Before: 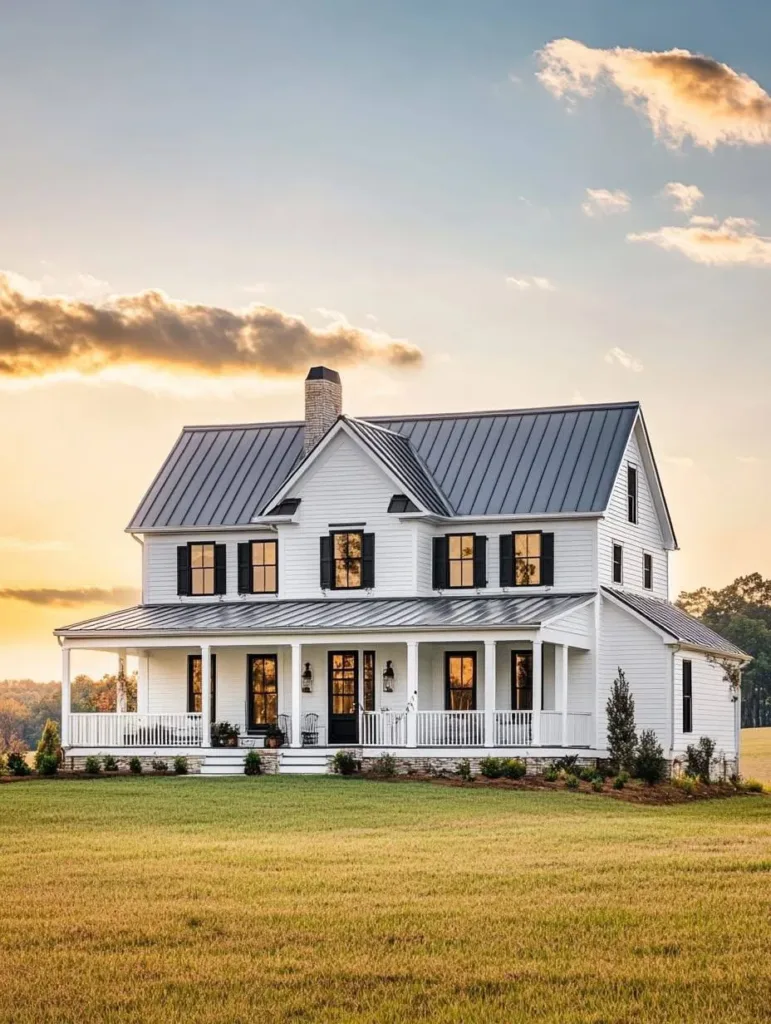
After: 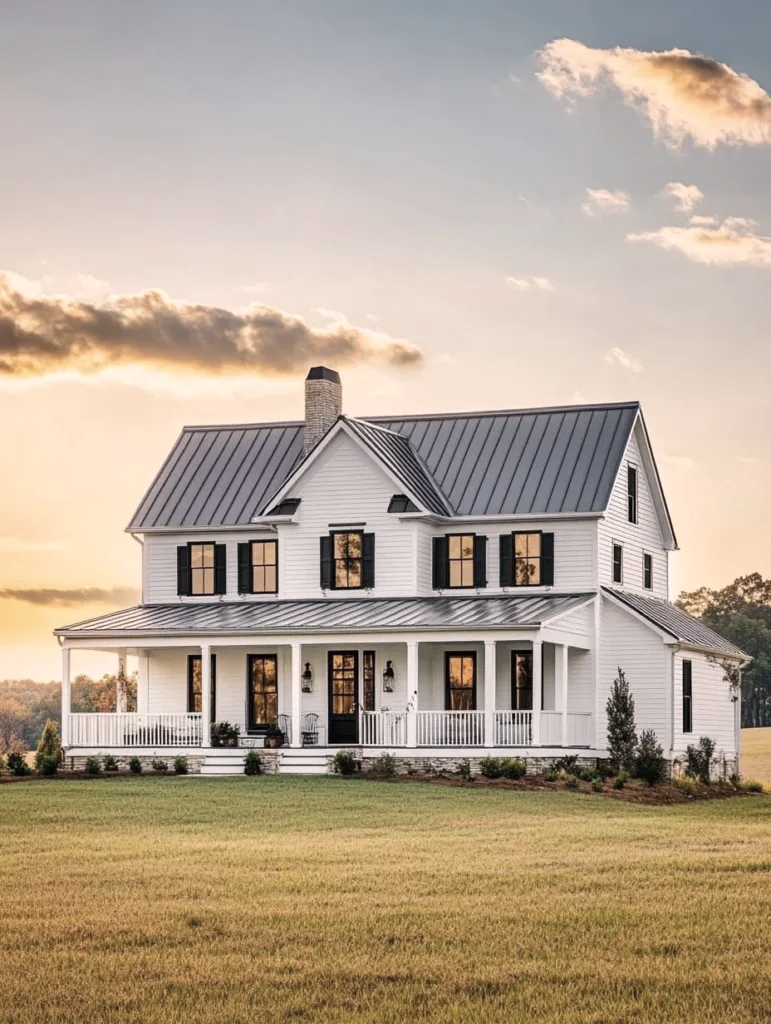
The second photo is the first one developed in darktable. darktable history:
color correction: highlights a* 5.5, highlights b* 5.22, saturation 0.683
